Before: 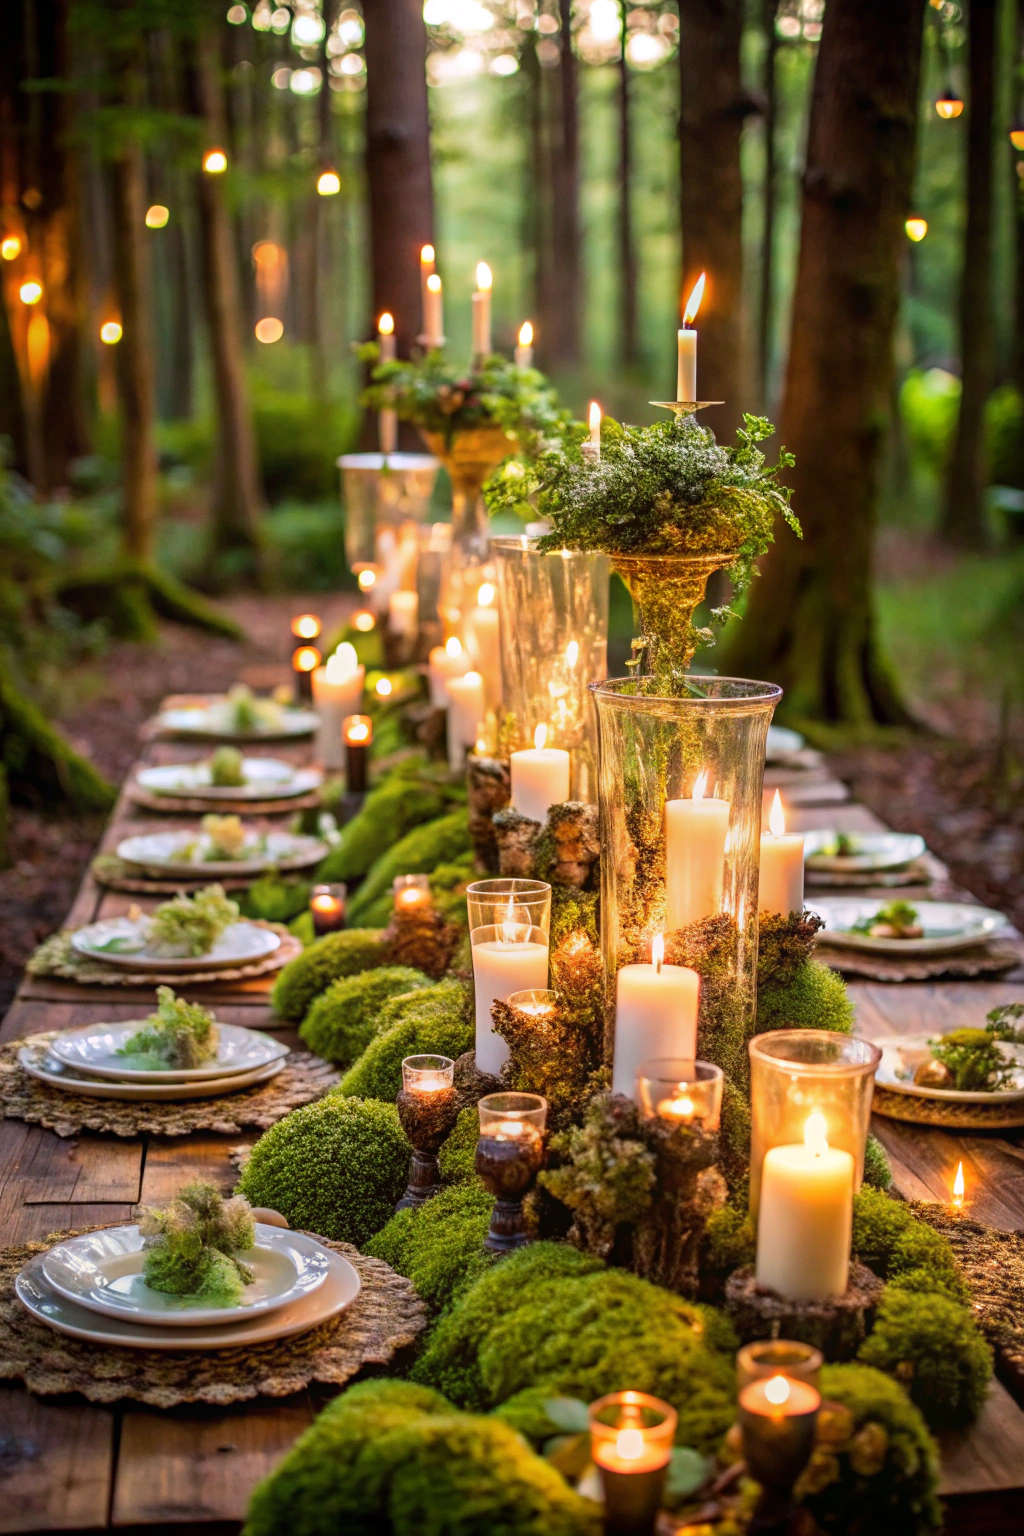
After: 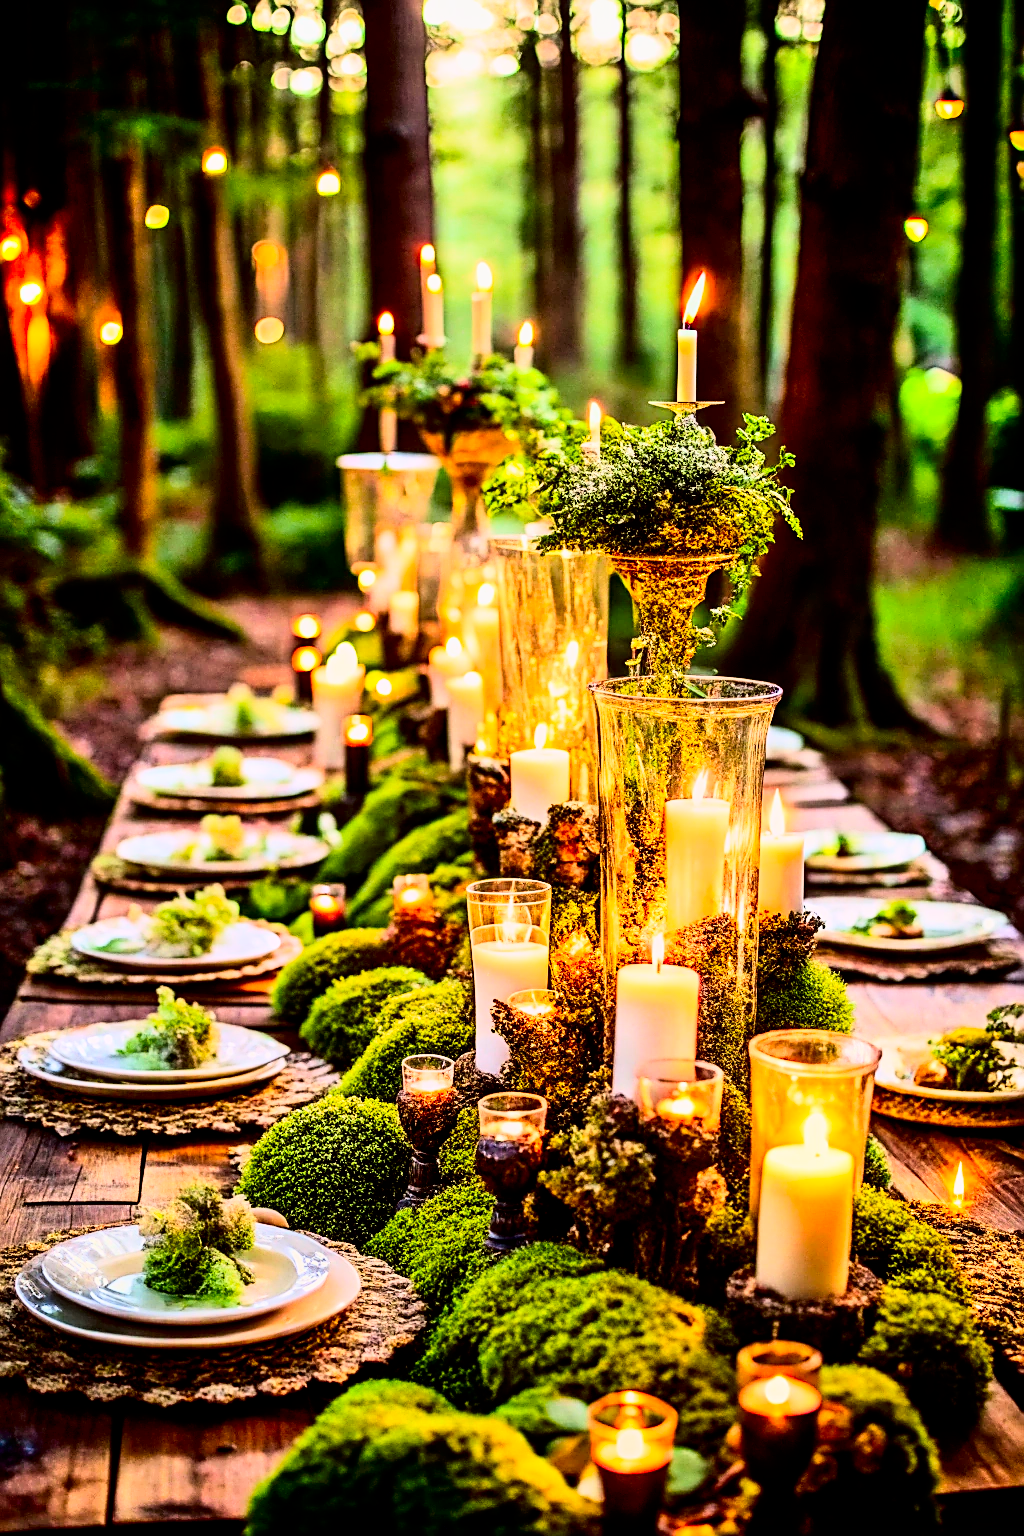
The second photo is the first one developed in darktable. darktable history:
tone curve: curves: ch0 [(0, 0) (0.082, 0.02) (0.129, 0.078) (0.275, 0.301) (0.67, 0.809) (1, 1)], color space Lab, independent channels, preserve colors none
filmic rgb: black relative exposure -7.98 EV, white relative exposure 4.04 EV, threshold 5.99 EV, hardness 4.16, latitude 49.18%, contrast 1.101, iterations of high-quality reconstruction 0, enable highlight reconstruction true
contrast equalizer: octaves 7, y [[0.502, 0.505, 0.512, 0.529, 0.564, 0.588], [0.5 ×6], [0.502, 0.505, 0.512, 0.529, 0.564, 0.588], [0, 0.001, 0.001, 0.004, 0.008, 0.011], [0, 0.001, 0.001, 0.004, 0.008, 0.011]]
shadows and highlights: low approximation 0.01, soften with gaussian
levels: levels [0, 0.498, 0.996]
sharpen: on, module defaults
haze removal: strength -0.096, compatibility mode true, adaptive false
contrast brightness saturation: contrast 0.256, brightness 0.015, saturation 0.874
